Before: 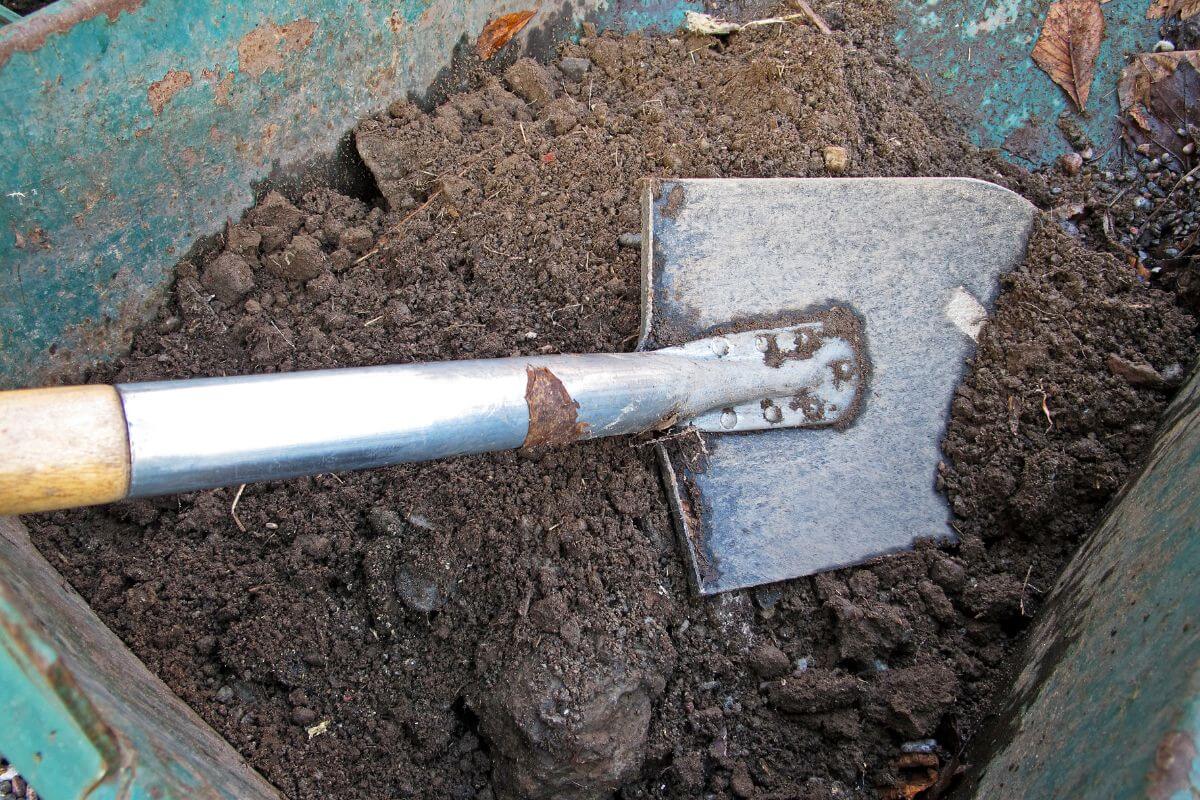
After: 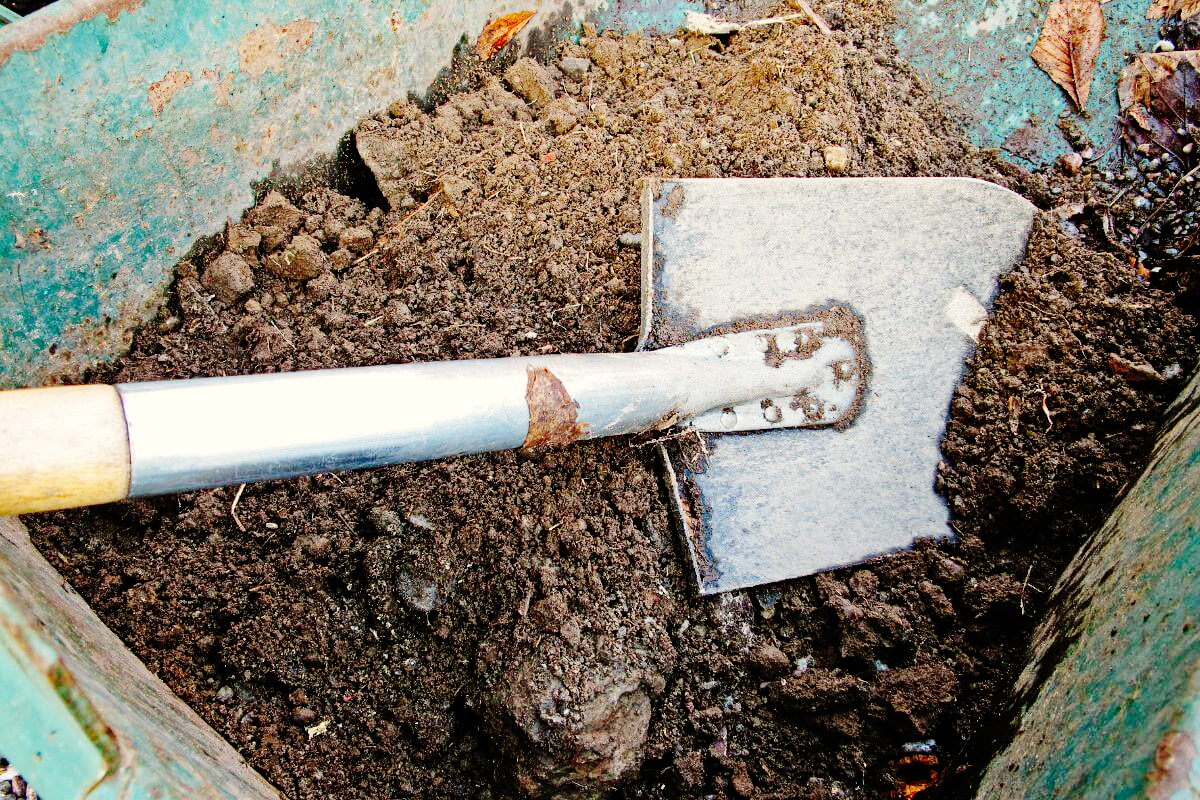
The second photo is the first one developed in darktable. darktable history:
base curve: curves: ch0 [(0, 0) (0.036, 0.01) (0.123, 0.254) (0.258, 0.504) (0.507, 0.748) (1, 1)], preserve colors none
white balance: red 1.029, blue 0.92
